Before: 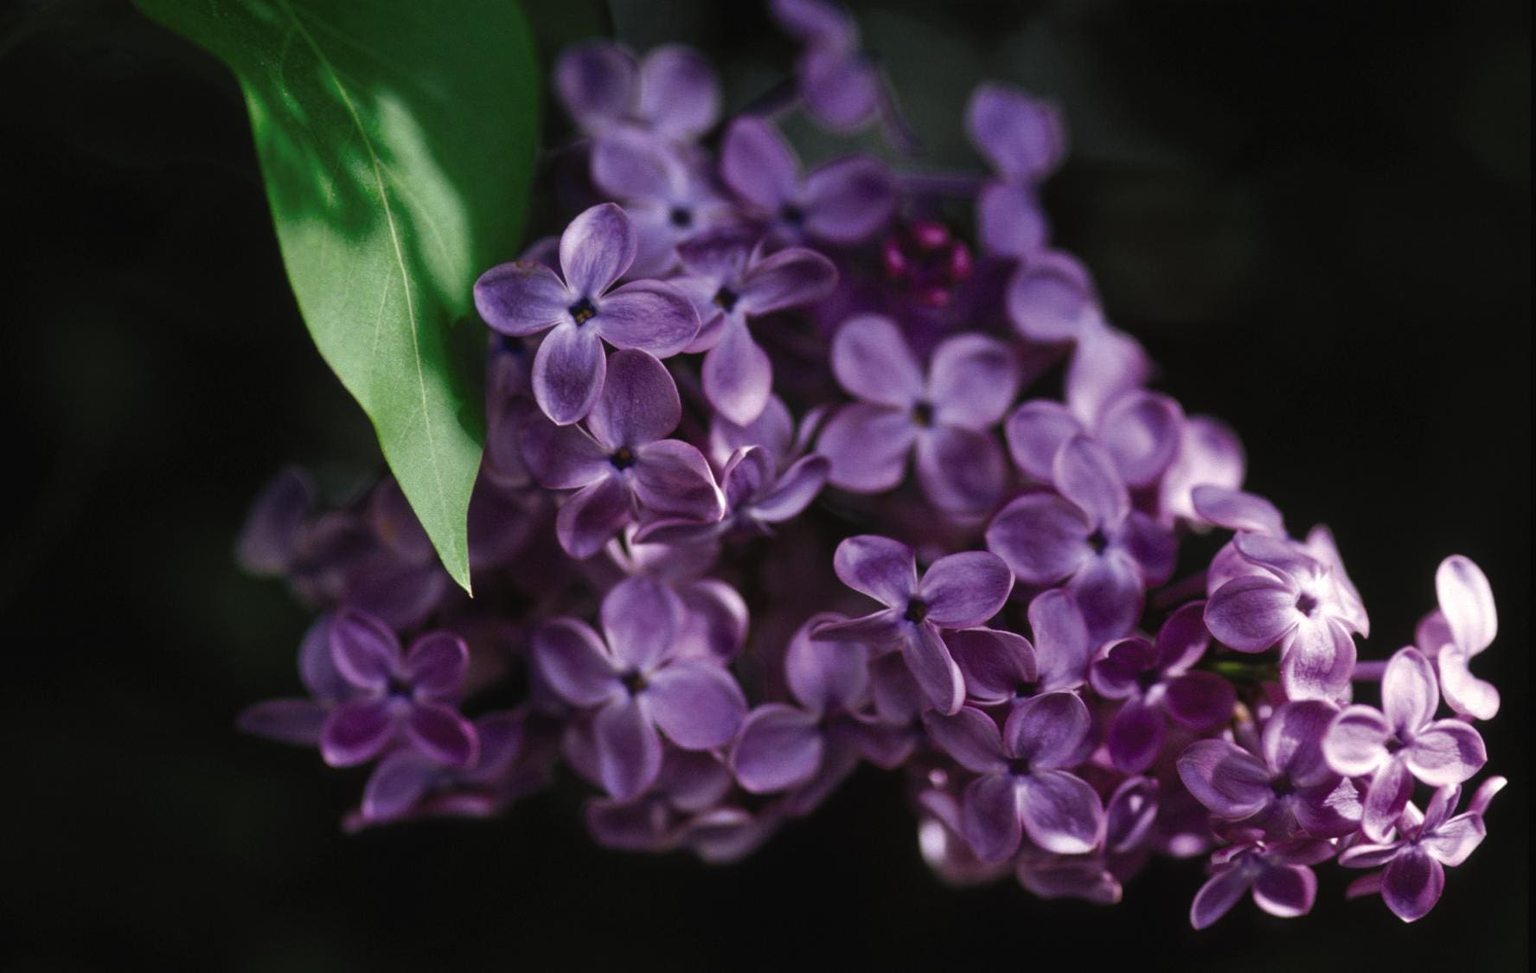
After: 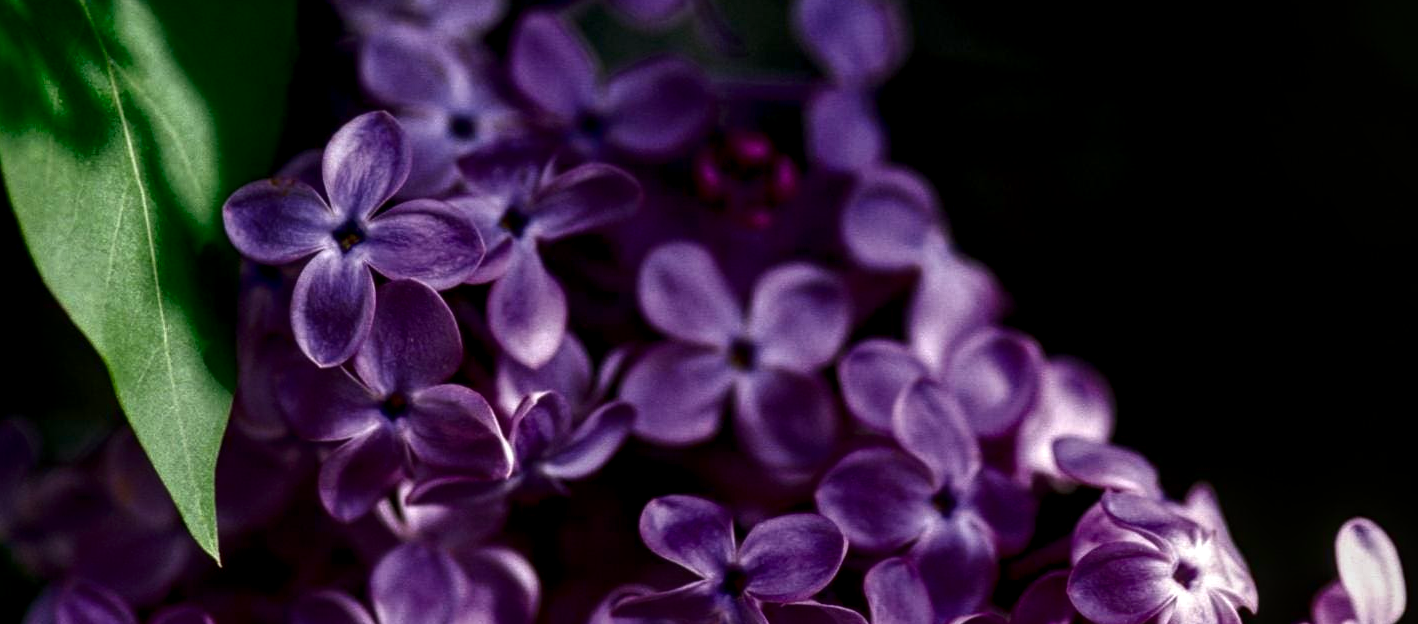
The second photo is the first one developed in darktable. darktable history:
crop: left 18.31%, top 11.086%, right 1.802%, bottom 33.403%
contrast brightness saturation: contrast 0.104, brightness -0.258, saturation 0.146
local contrast: highlights 22%, detail 150%
